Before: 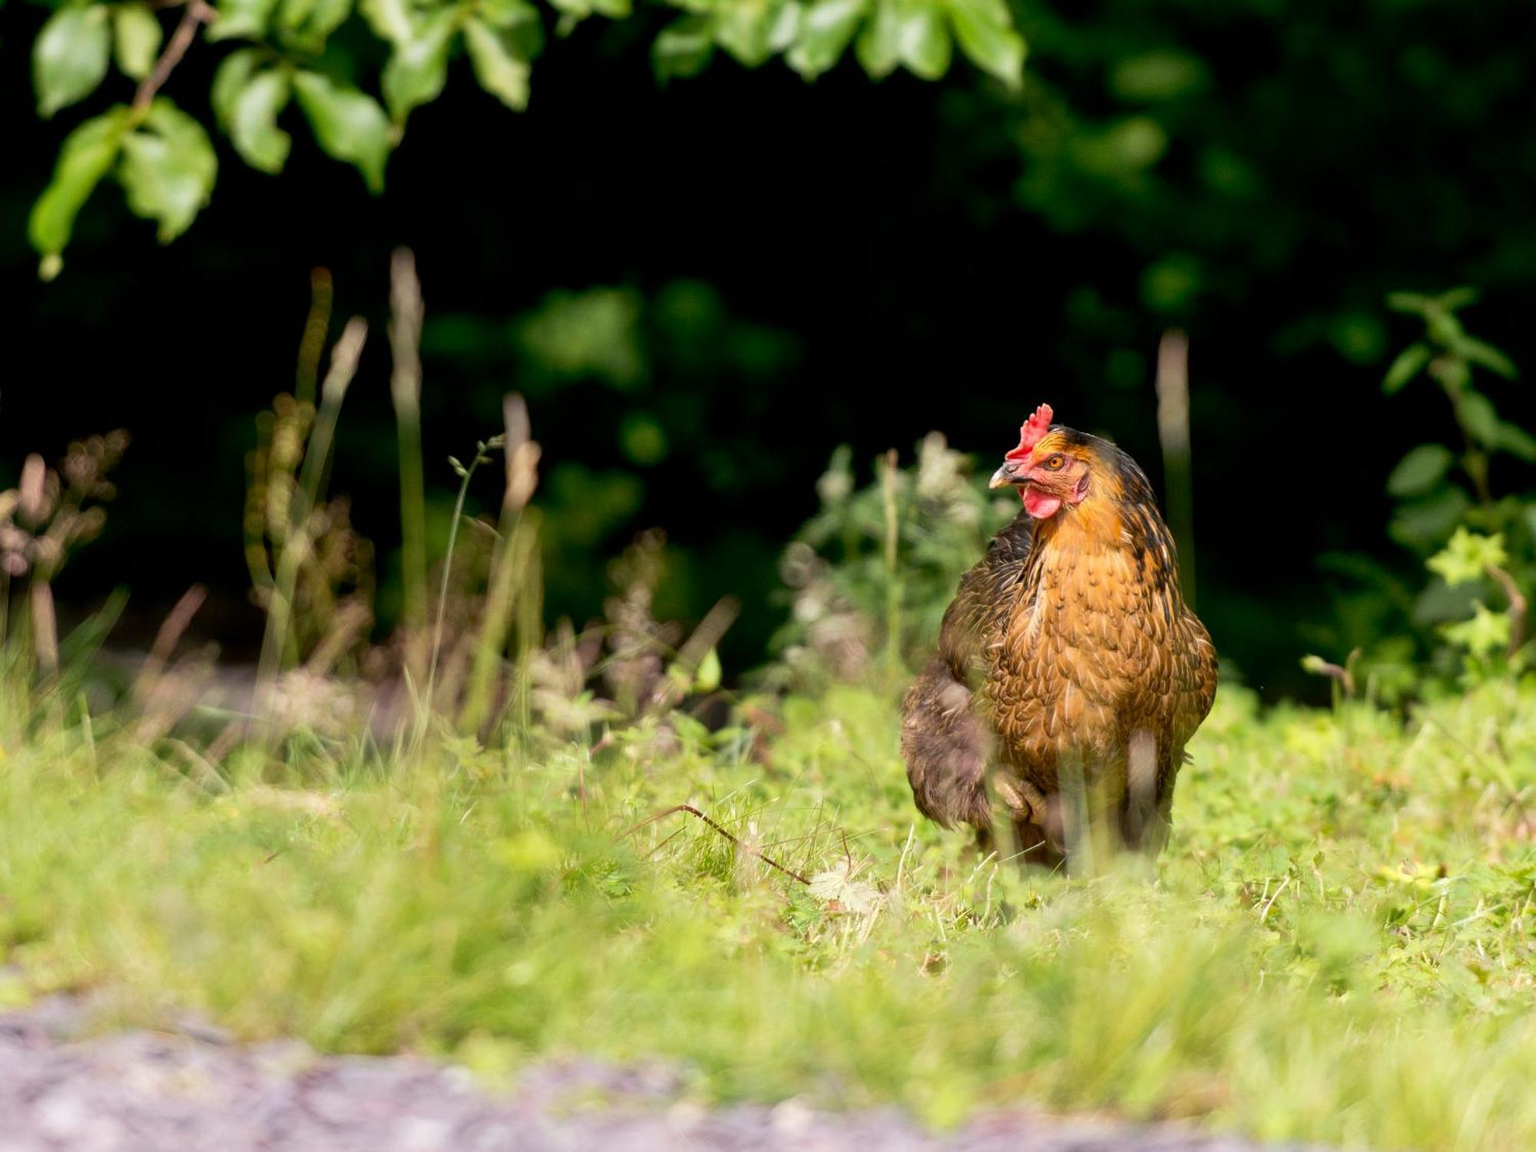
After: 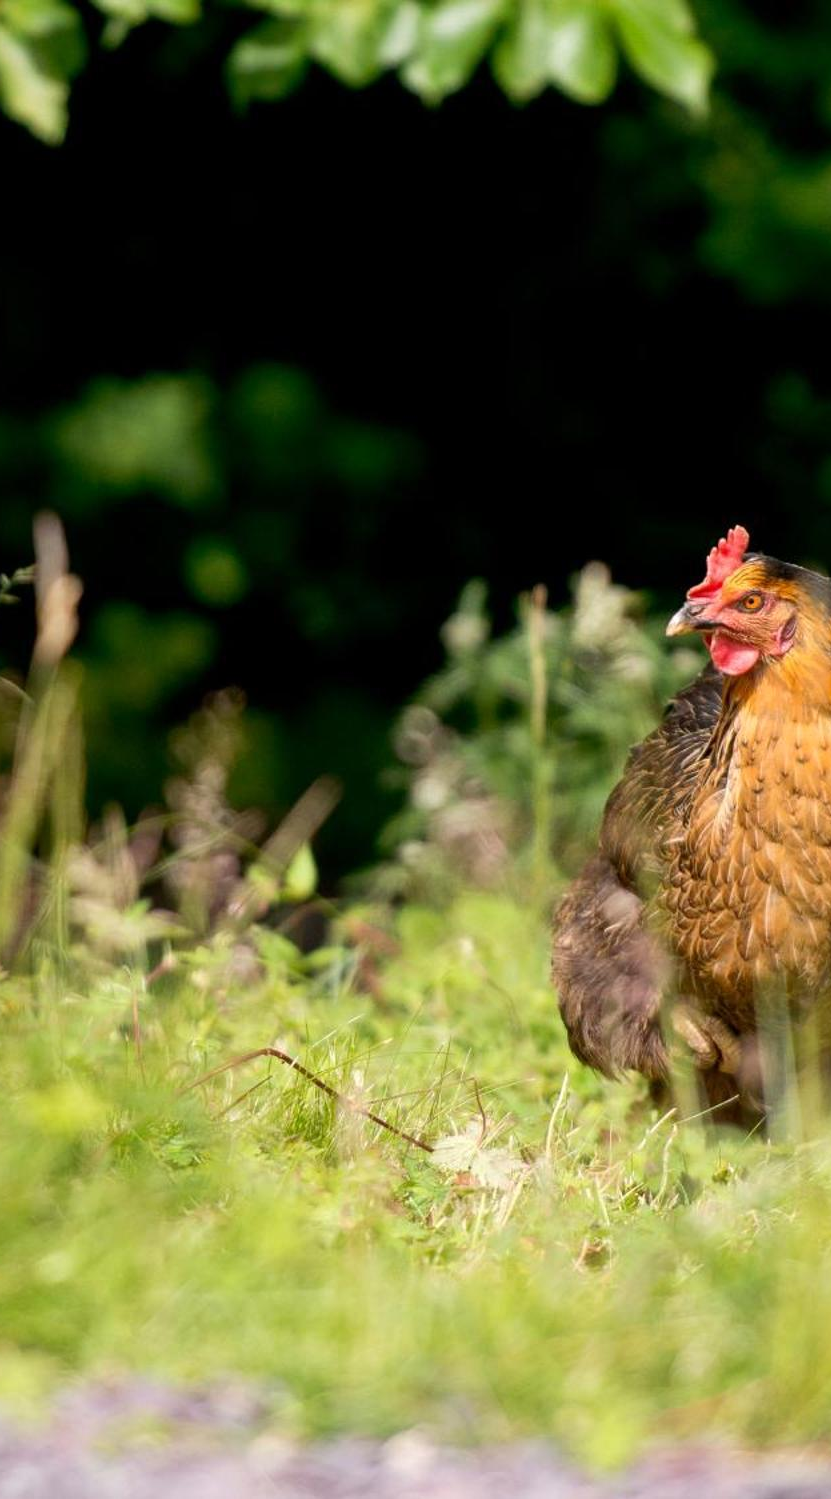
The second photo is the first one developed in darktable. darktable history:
levels: mode automatic, levels [0, 0.492, 0.984]
crop: left 31.128%, right 27.277%
